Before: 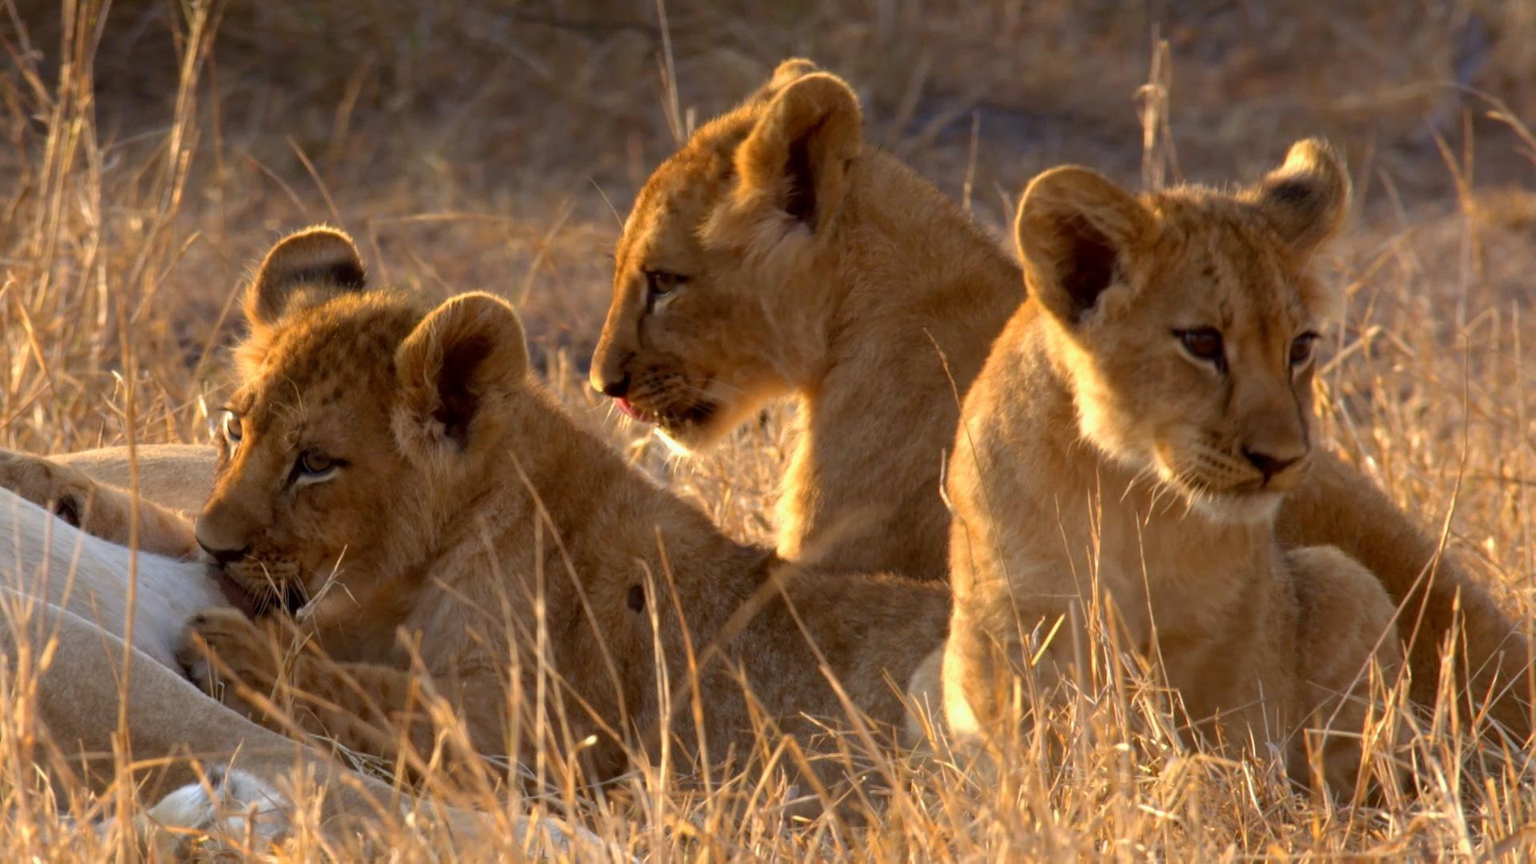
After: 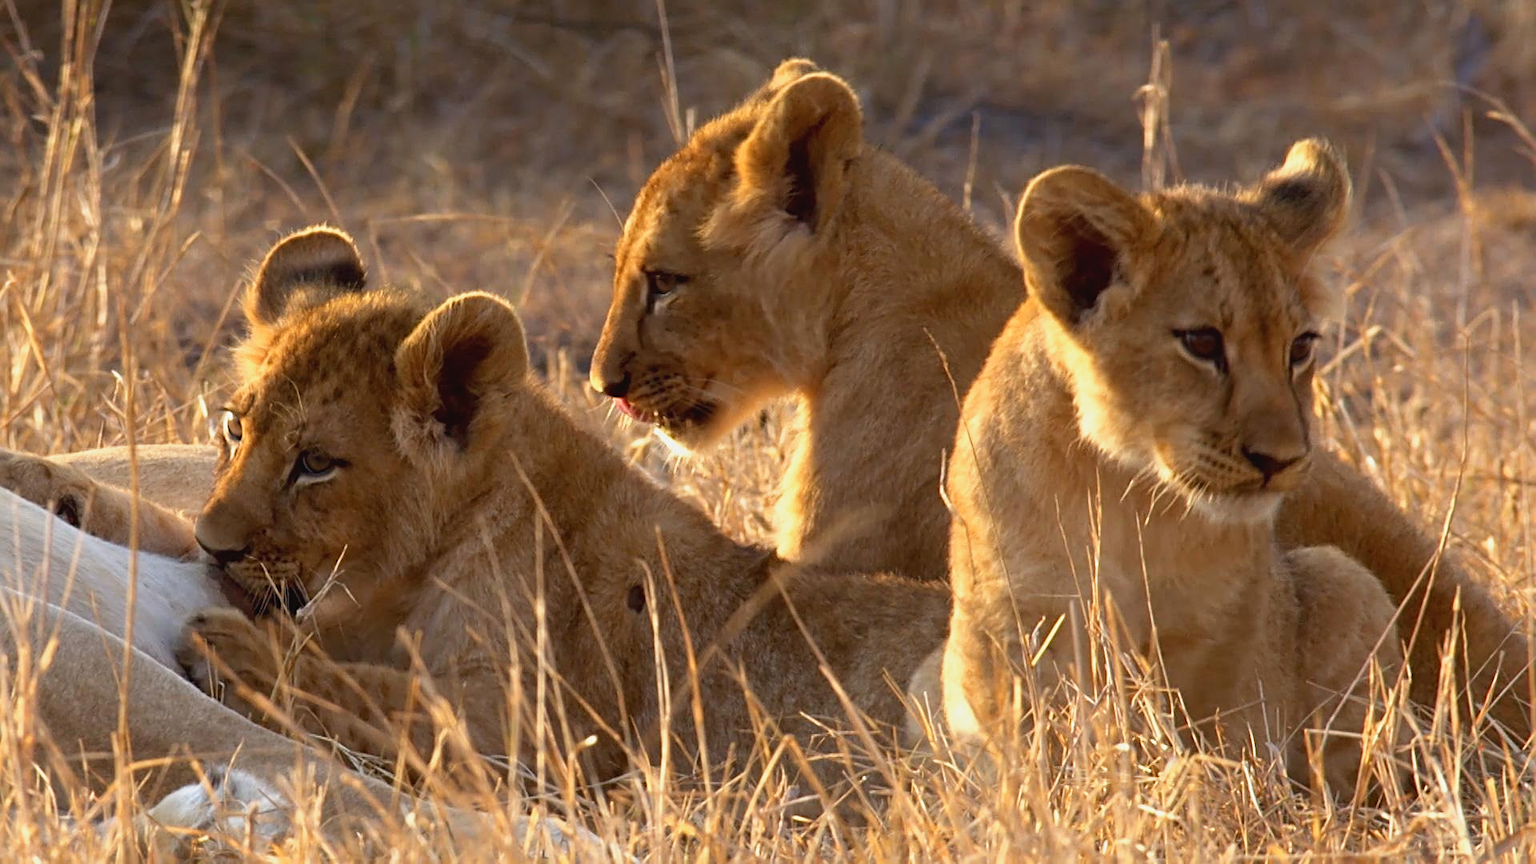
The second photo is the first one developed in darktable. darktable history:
base curve: curves: ch0 [(0, 0) (0.688, 0.865) (1, 1)], preserve colors none
contrast brightness saturation: contrast -0.08, brightness -0.04, saturation -0.11
sharpen: radius 2.531, amount 0.628
